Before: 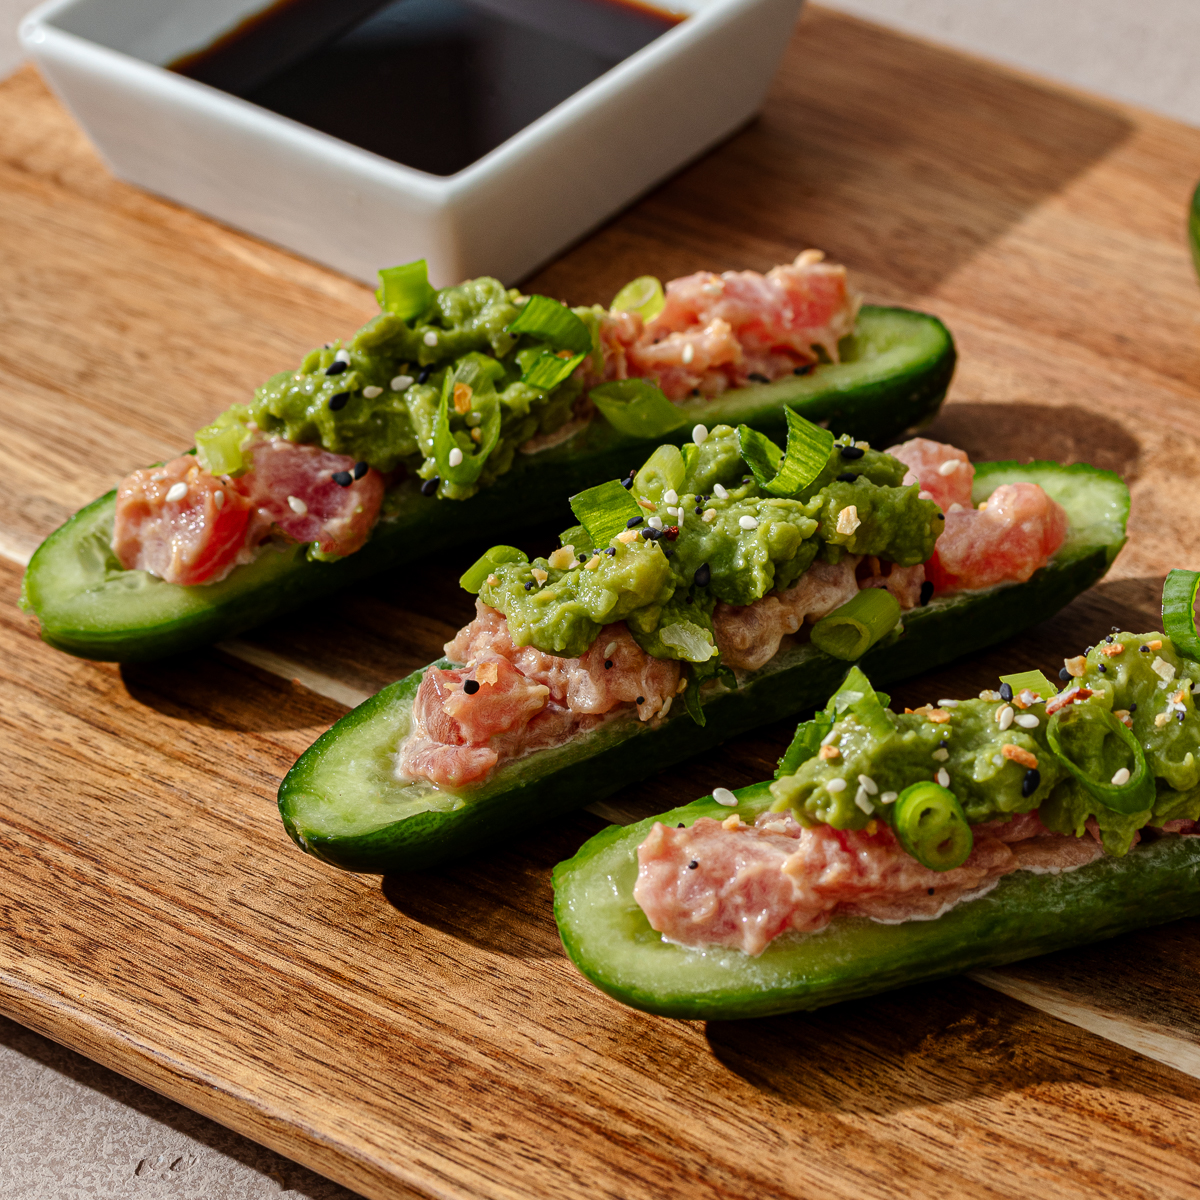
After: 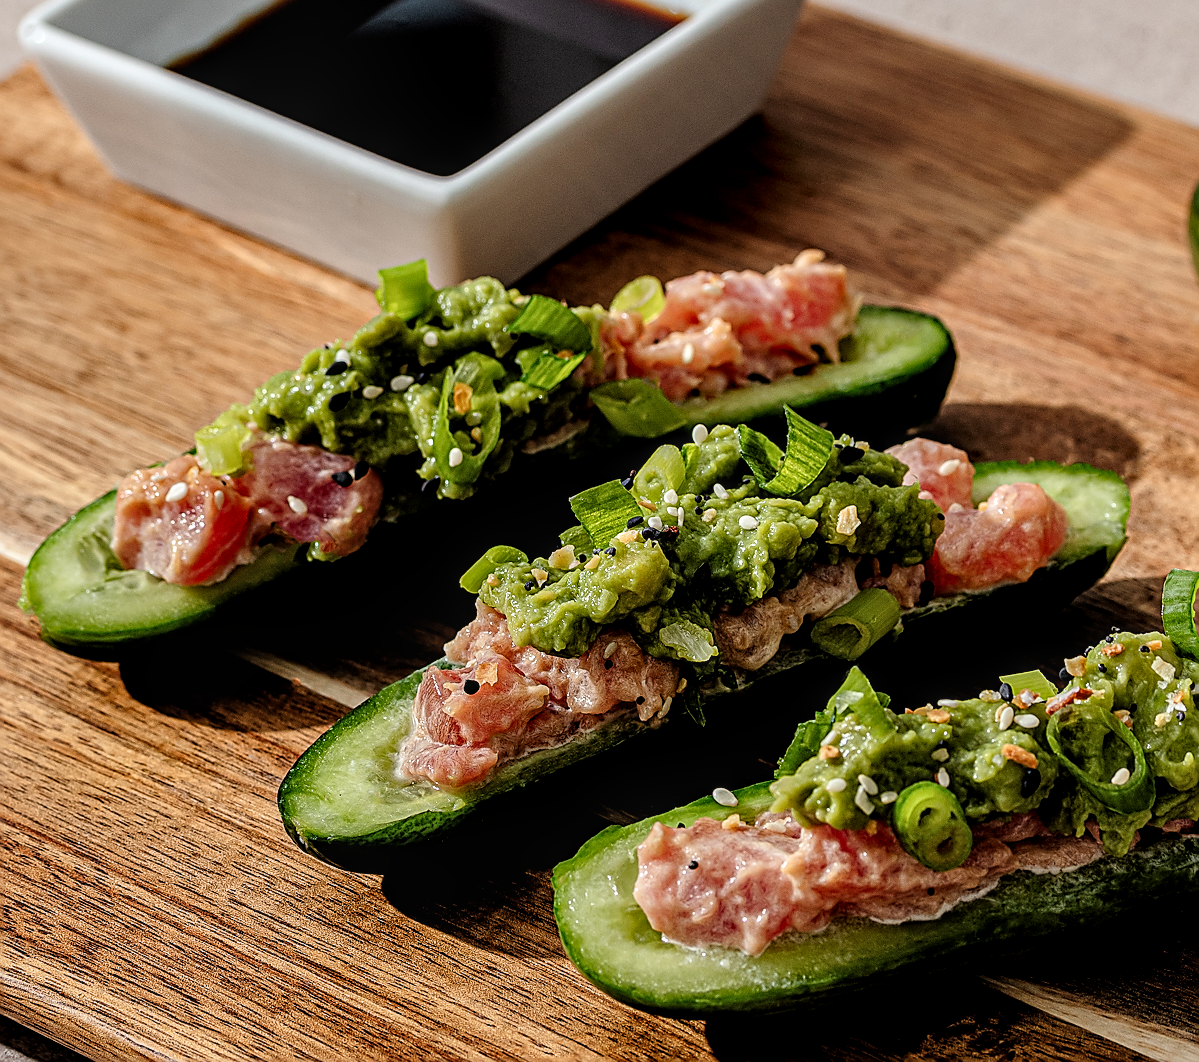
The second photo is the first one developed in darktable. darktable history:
local contrast: on, module defaults
filmic rgb: black relative exposure -4.91 EV, white relative exposure 2.84 EV, hardness 3.7
crop and rotate: top 0%, bottom 11.49%
sharpen: radius 1.4, amount 1.25, threshold 0.7
